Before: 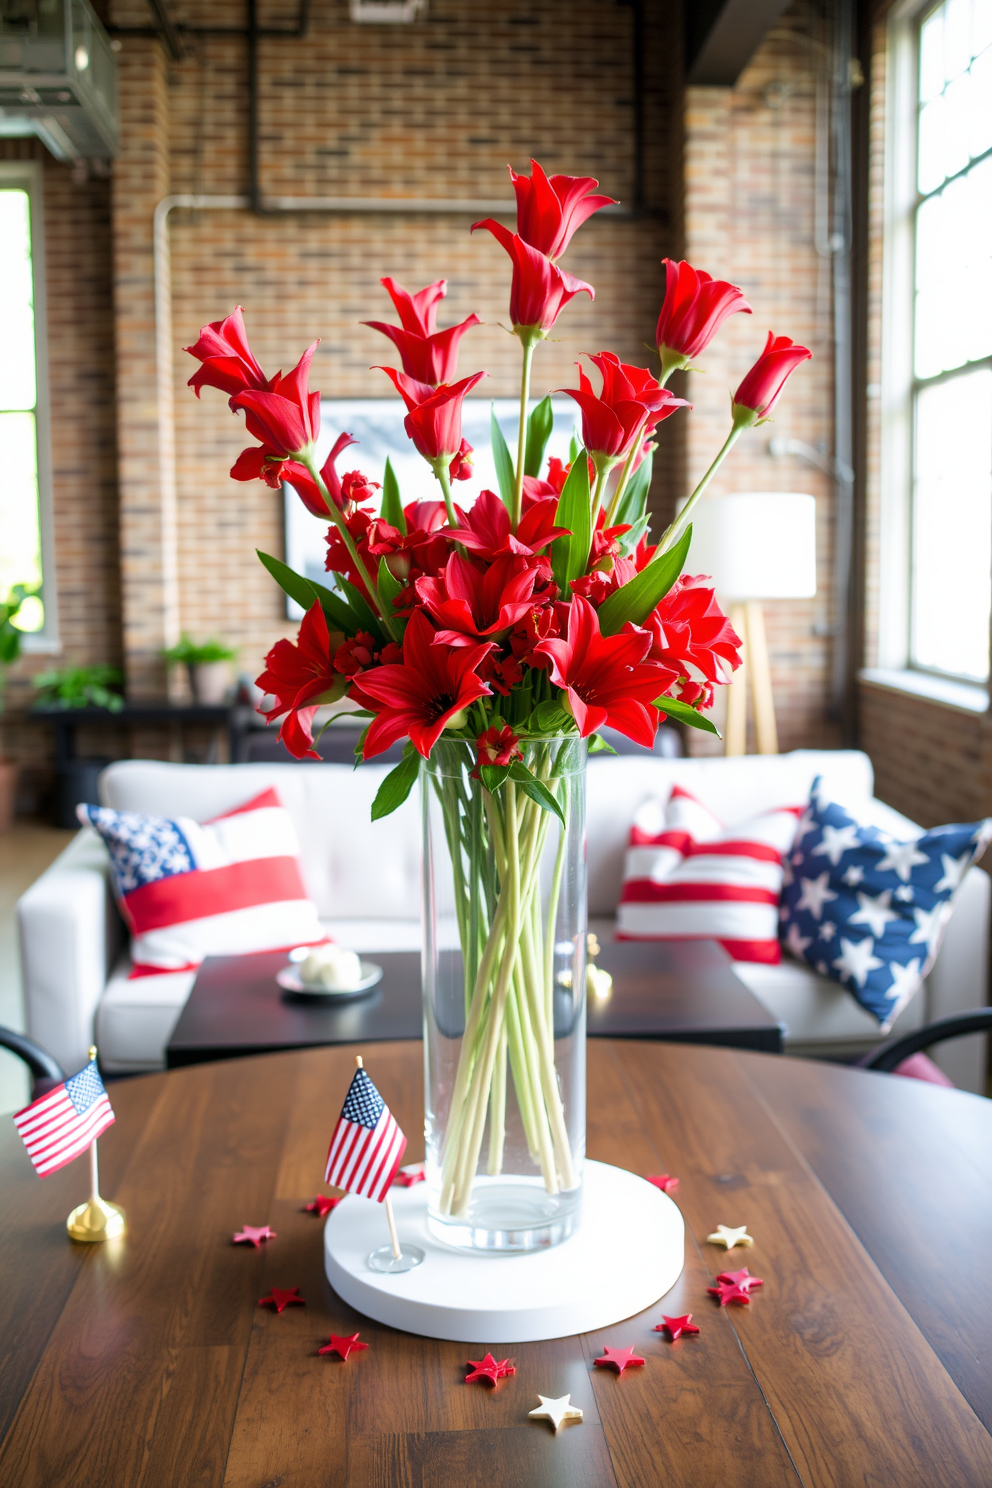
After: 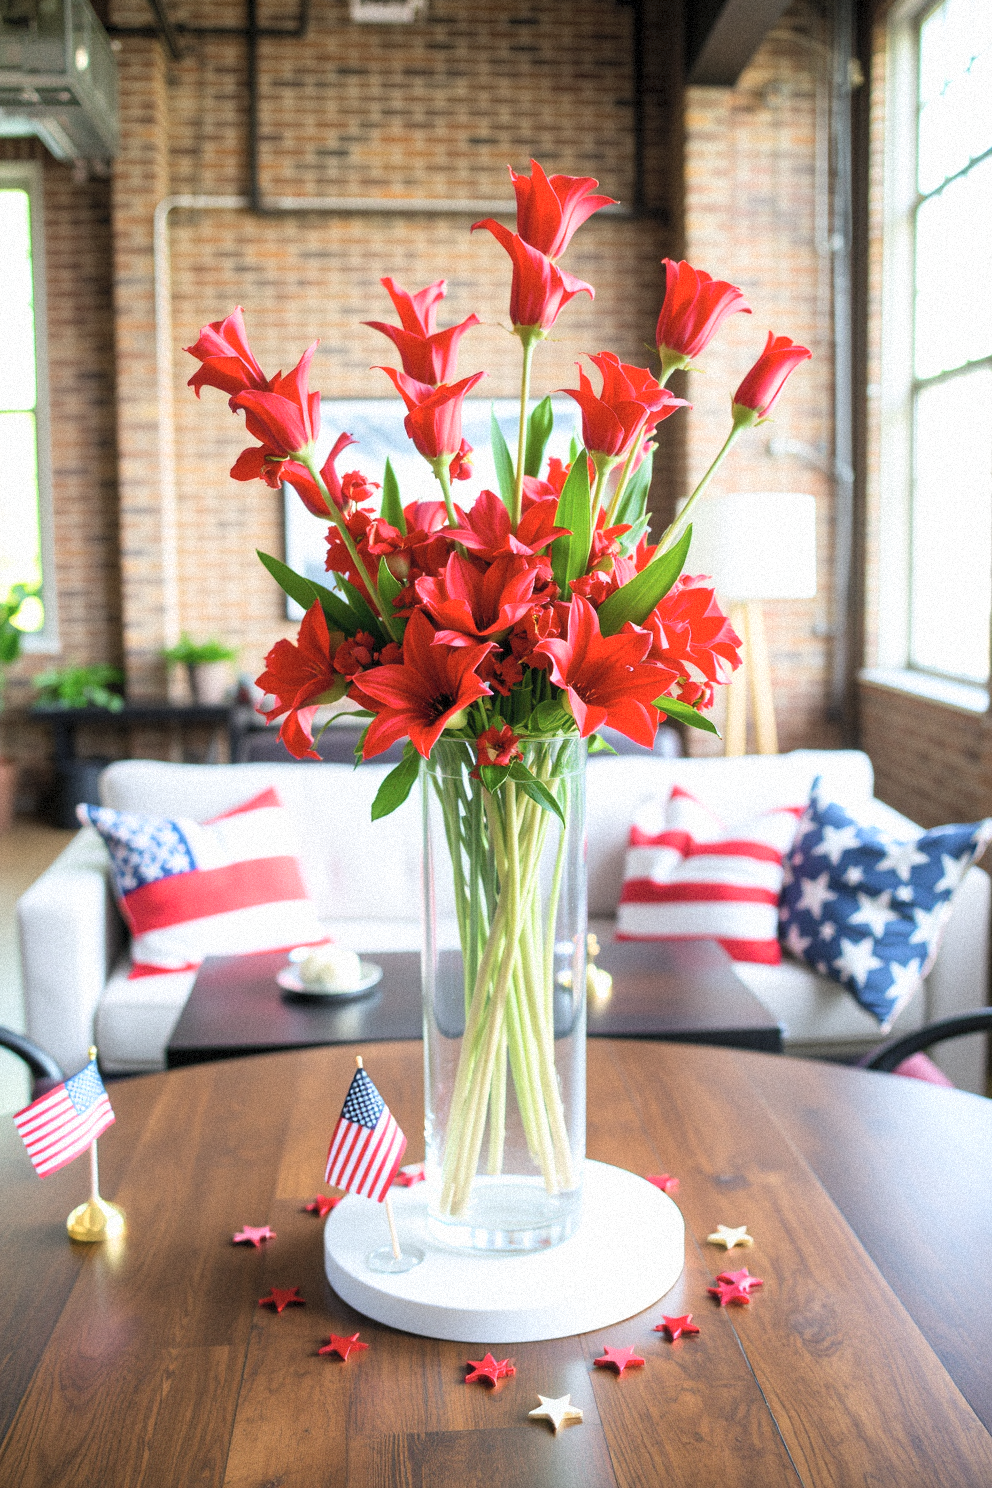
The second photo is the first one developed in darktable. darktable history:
grain: mid-tones bias 0%
contrast brightness saturation: contrast 0.14, brightness 0.21
